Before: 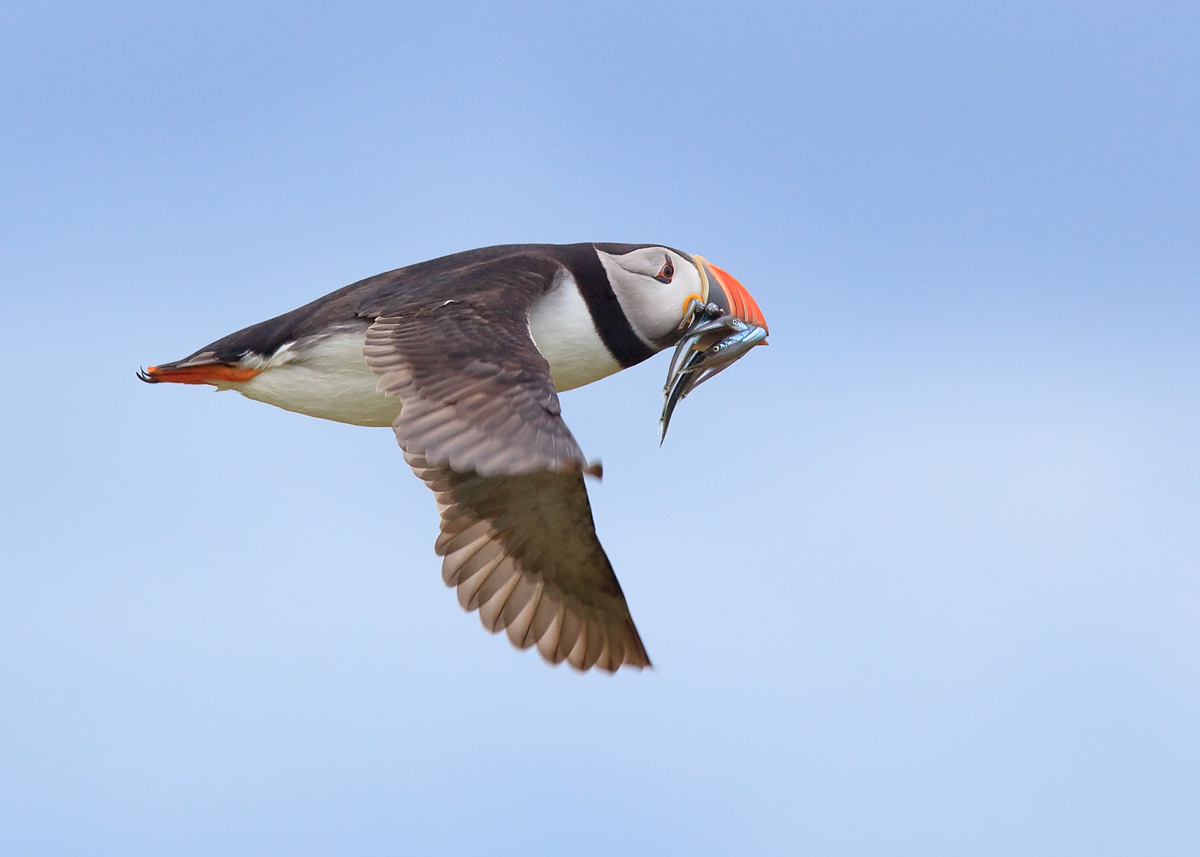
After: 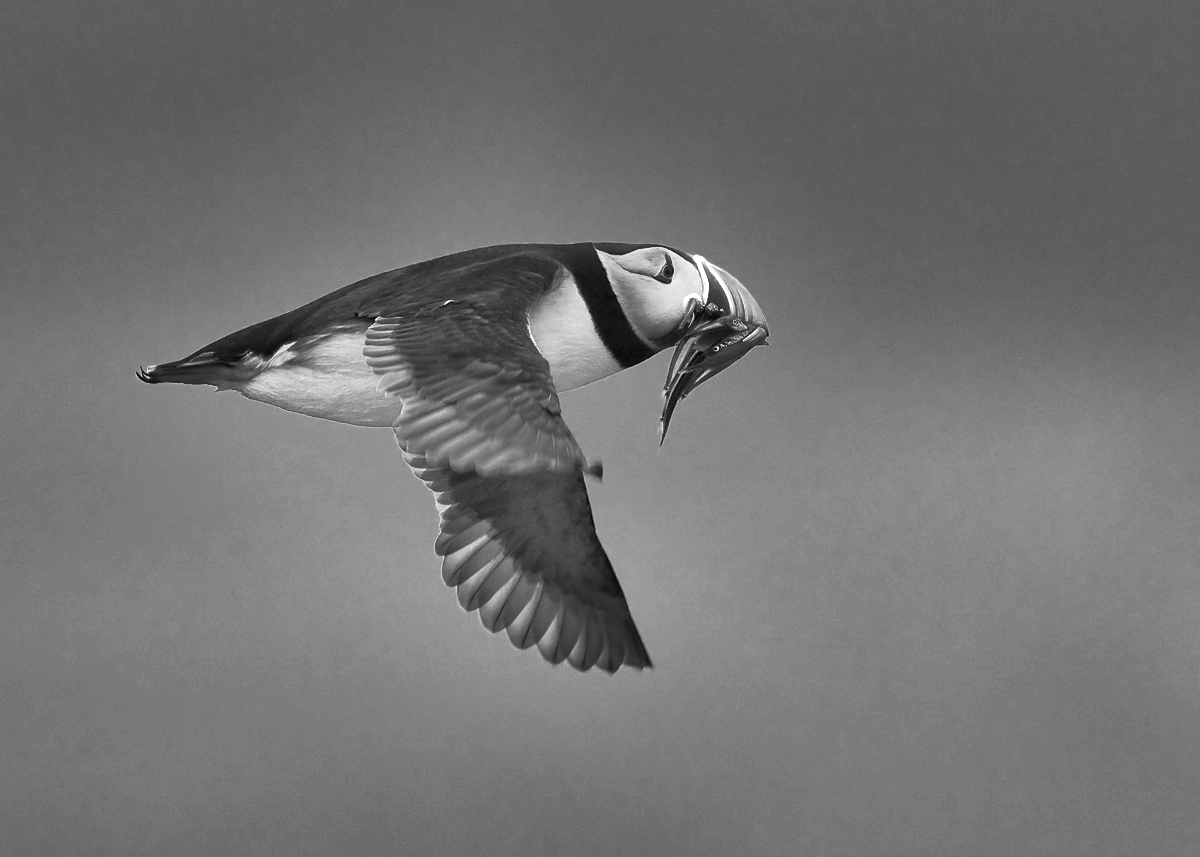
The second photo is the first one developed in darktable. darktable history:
shadows and highlights: shadows 60, highlights -60.23, soften with gaussian
color zones: curves: ch0 [(0, 0.554) (0.146, 0.662) (0.293, 0.86) (0.503, 0.774) (0.637, 0.106) (0.74, 0.072) (0.866, 0.488) (0.998, 0.569)]; ch1 [(0, 0) (0.143, 0) (0.286, 0) (0.429, 0) (0.571, 0) (0.714, 0) (0.857, 0)]
base curve: curves: ch0 [(0, 0) (0.257, 0.25) (0.482, 0.586) (0.757, 0.871) (1, 1)]
